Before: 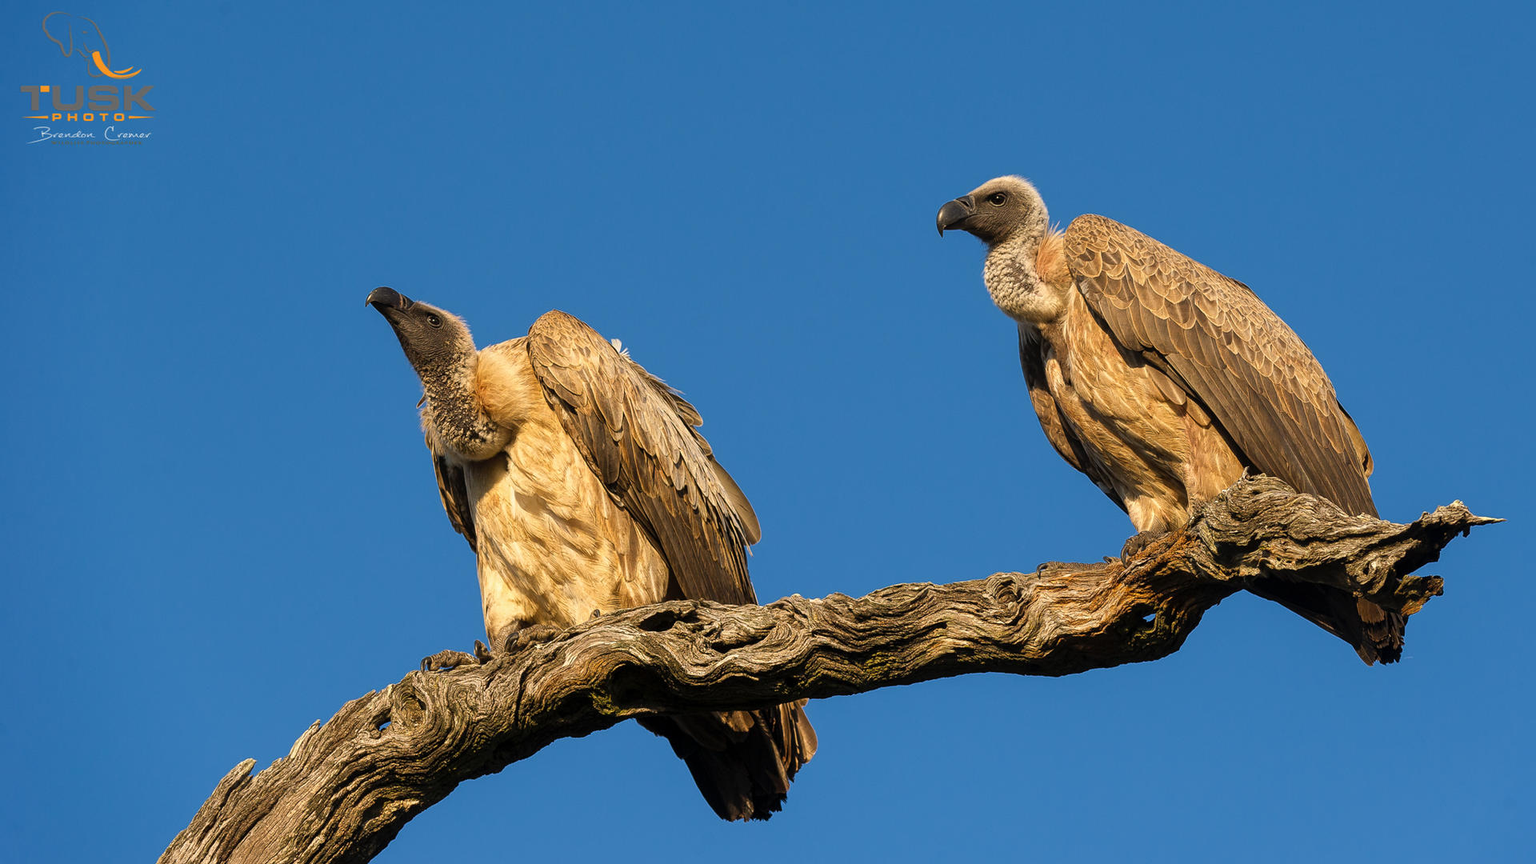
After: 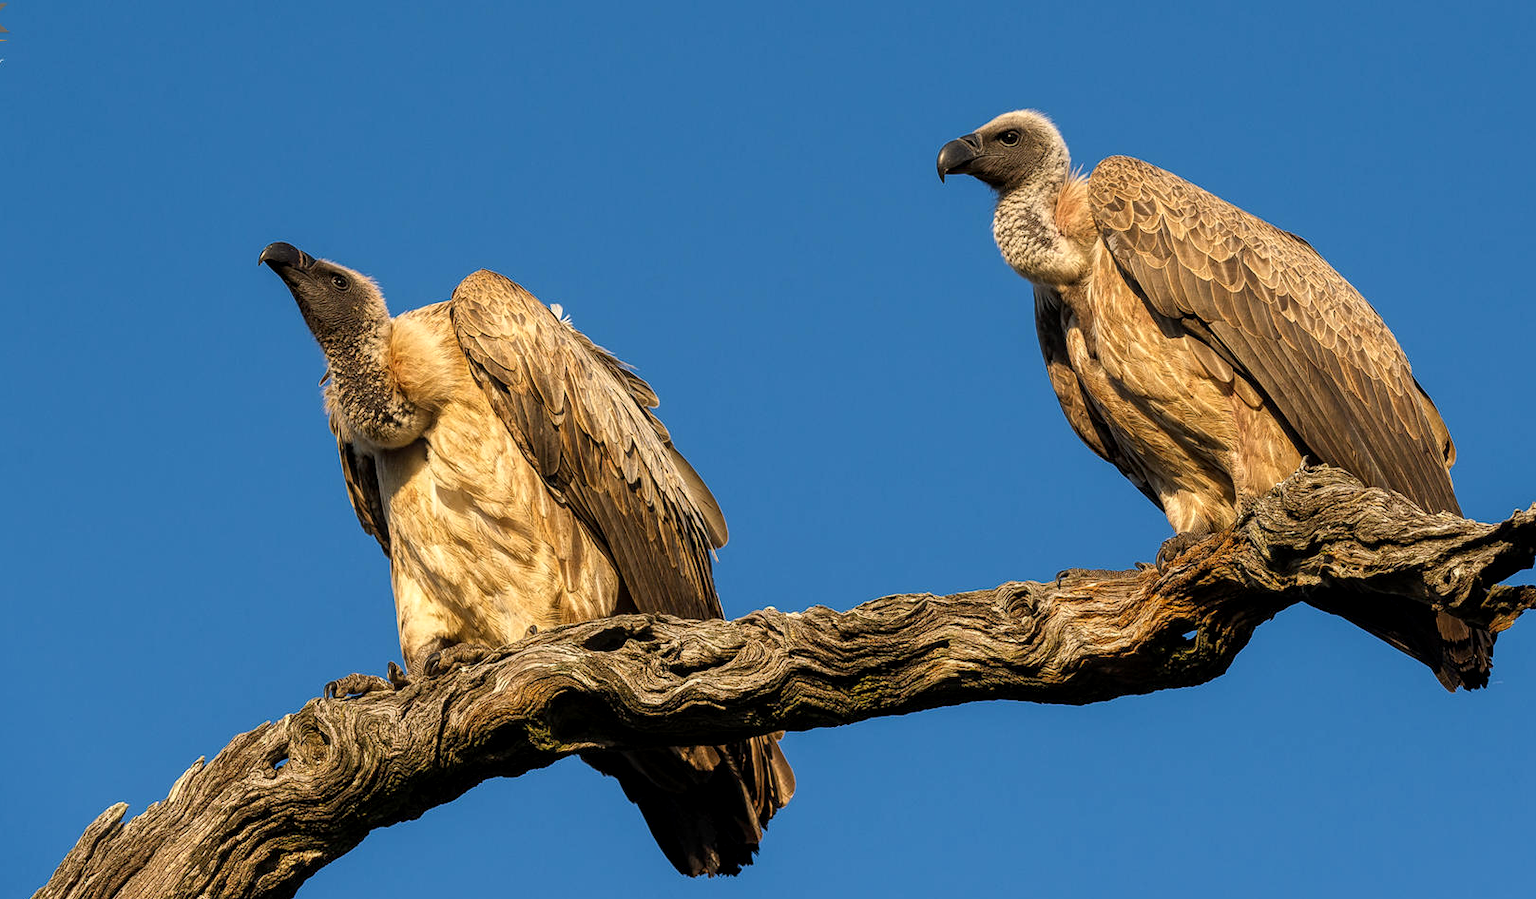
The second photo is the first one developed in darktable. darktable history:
crop and rotate: left 9.641%, top 9.648%, right 6.189%, bottom 2.674%
local contrast: on, module defaults
